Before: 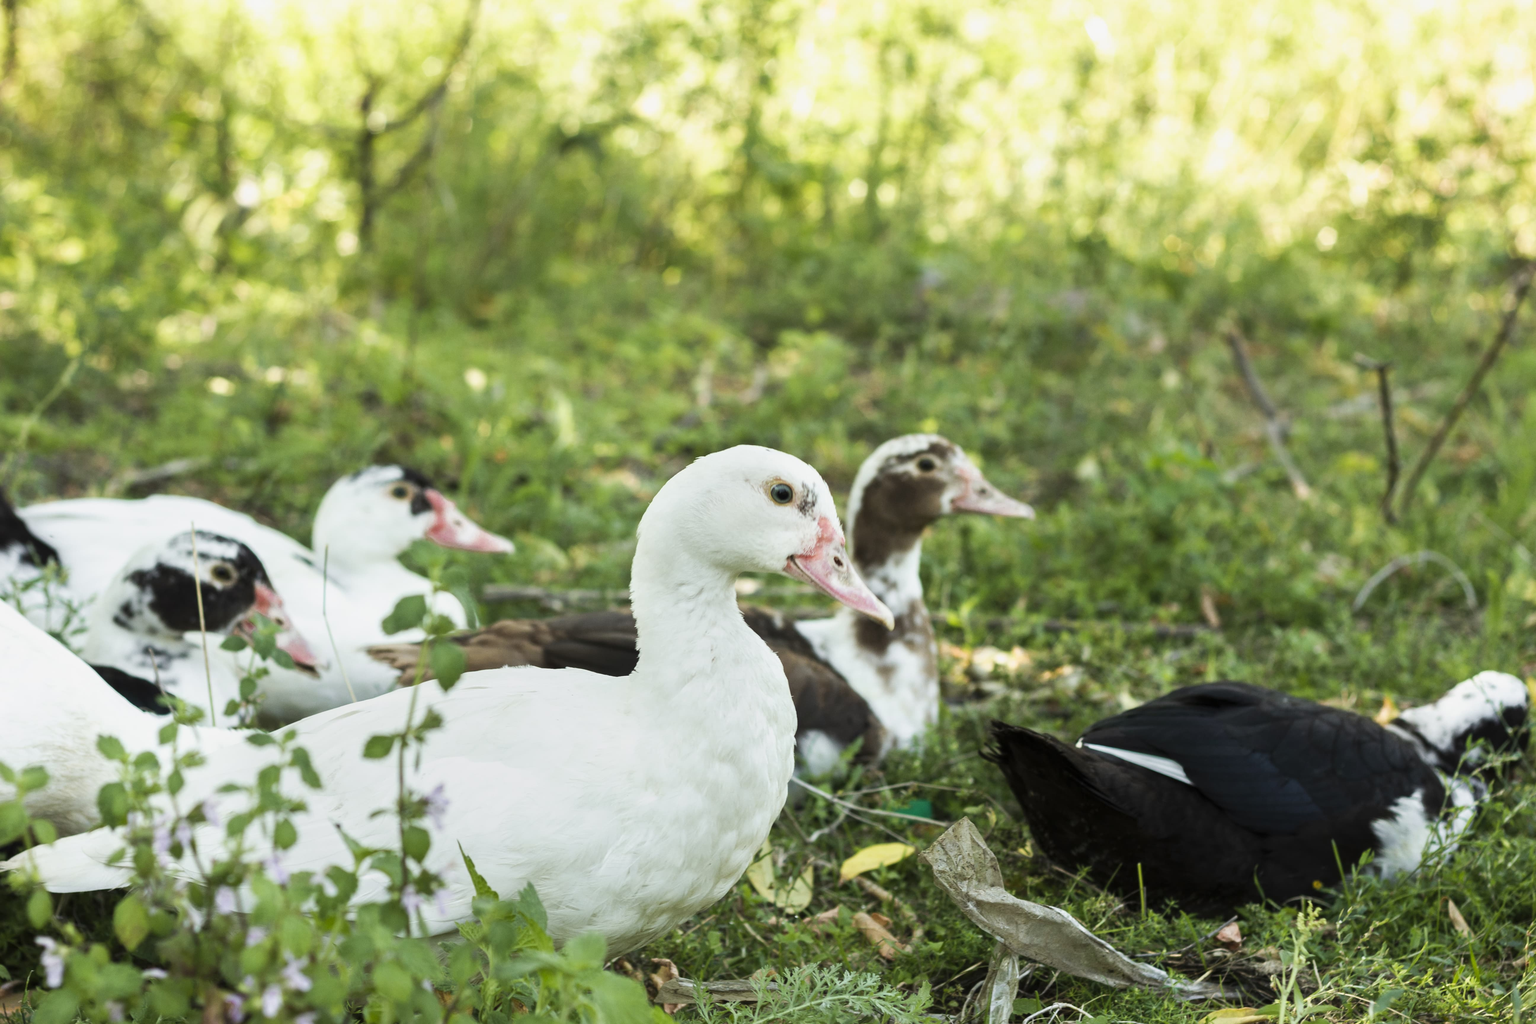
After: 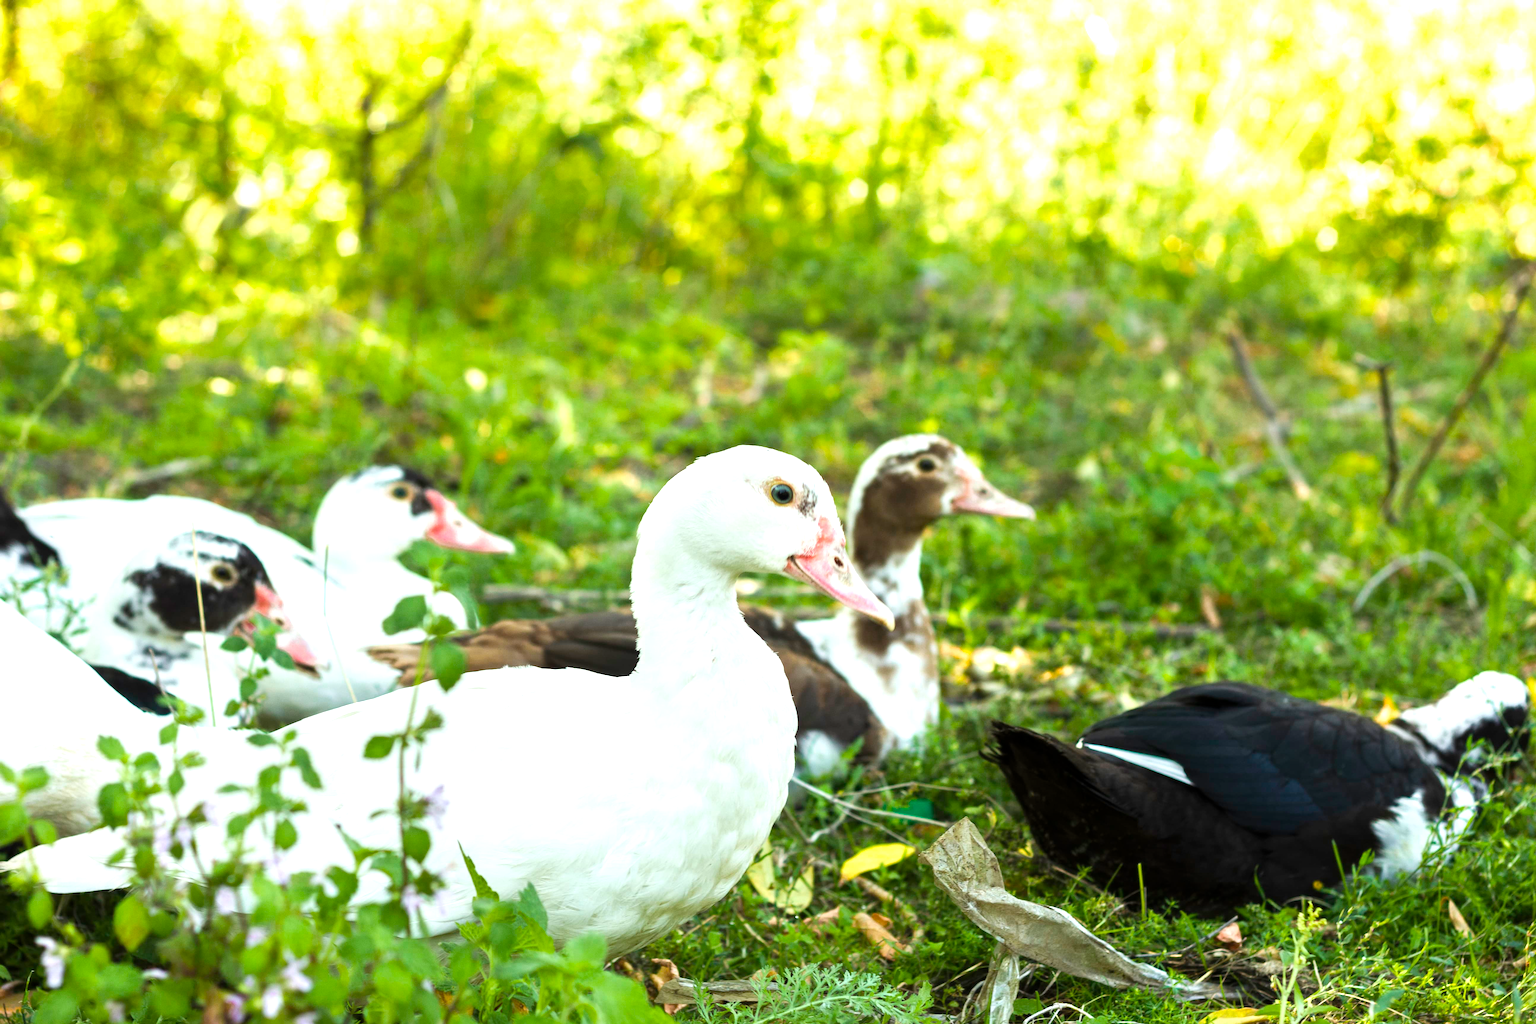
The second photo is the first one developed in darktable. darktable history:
color balance rgb: perceptual saturation grading › global saturation 25%, global vibrance 20%
exposure: exposure 0.636 EV, compensate highlight preservation false
